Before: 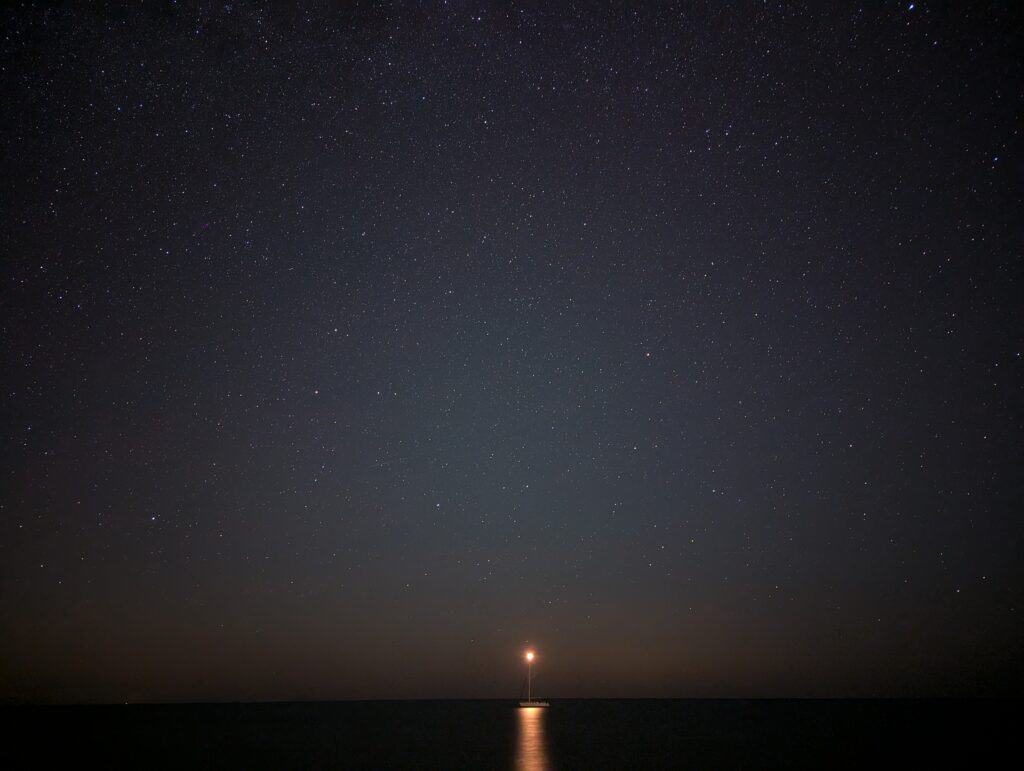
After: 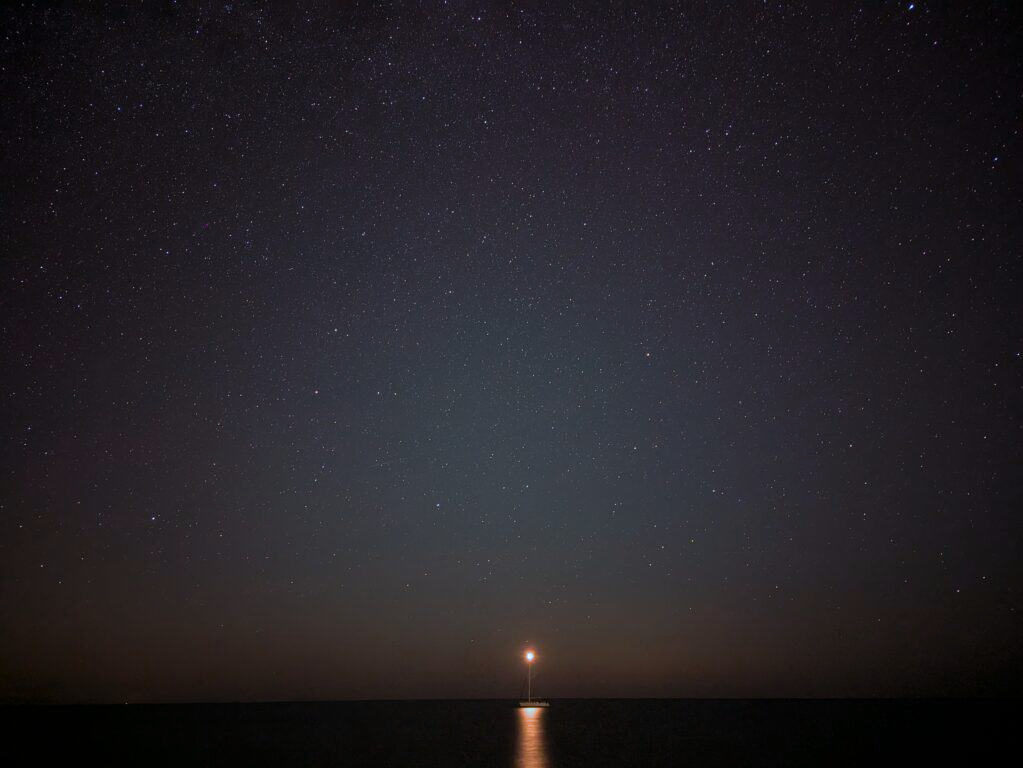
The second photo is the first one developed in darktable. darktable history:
split-toning: shadows › hue 351.18°, shadows › saturation 0.86, highlights › hue 218.82°, highlights › saturation 0.73, balance -19.167
crop: top 0.05%, bottom 0.098%
